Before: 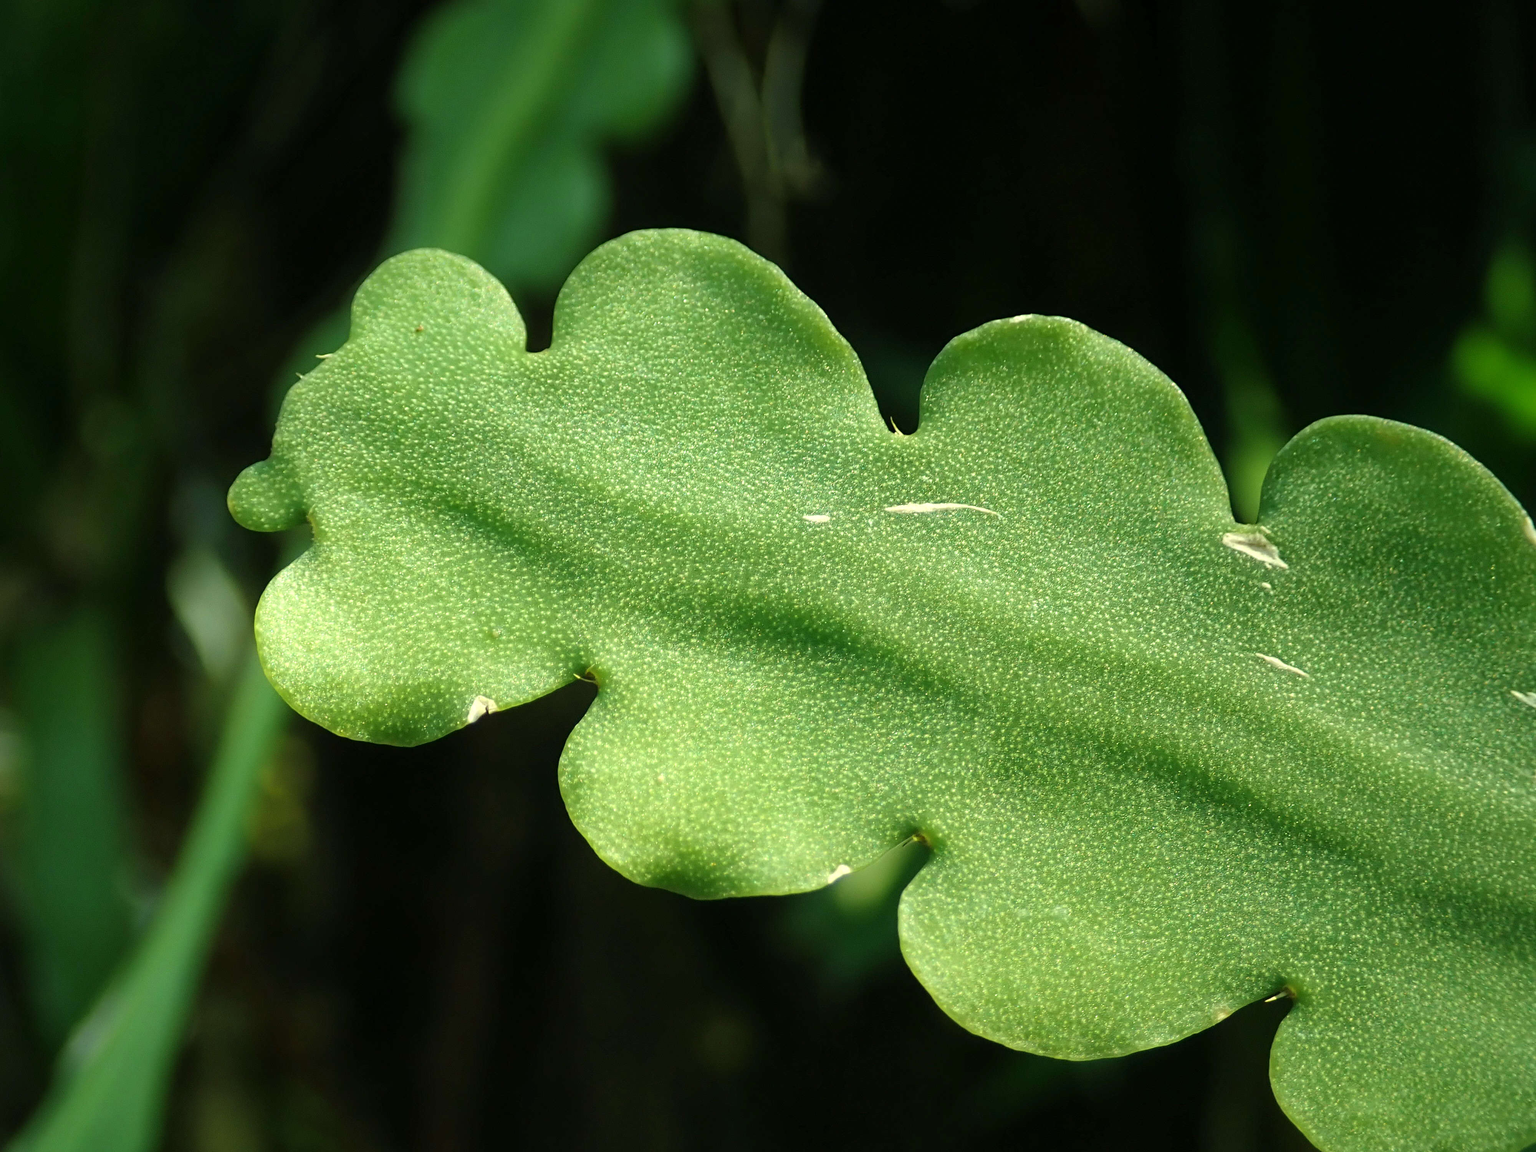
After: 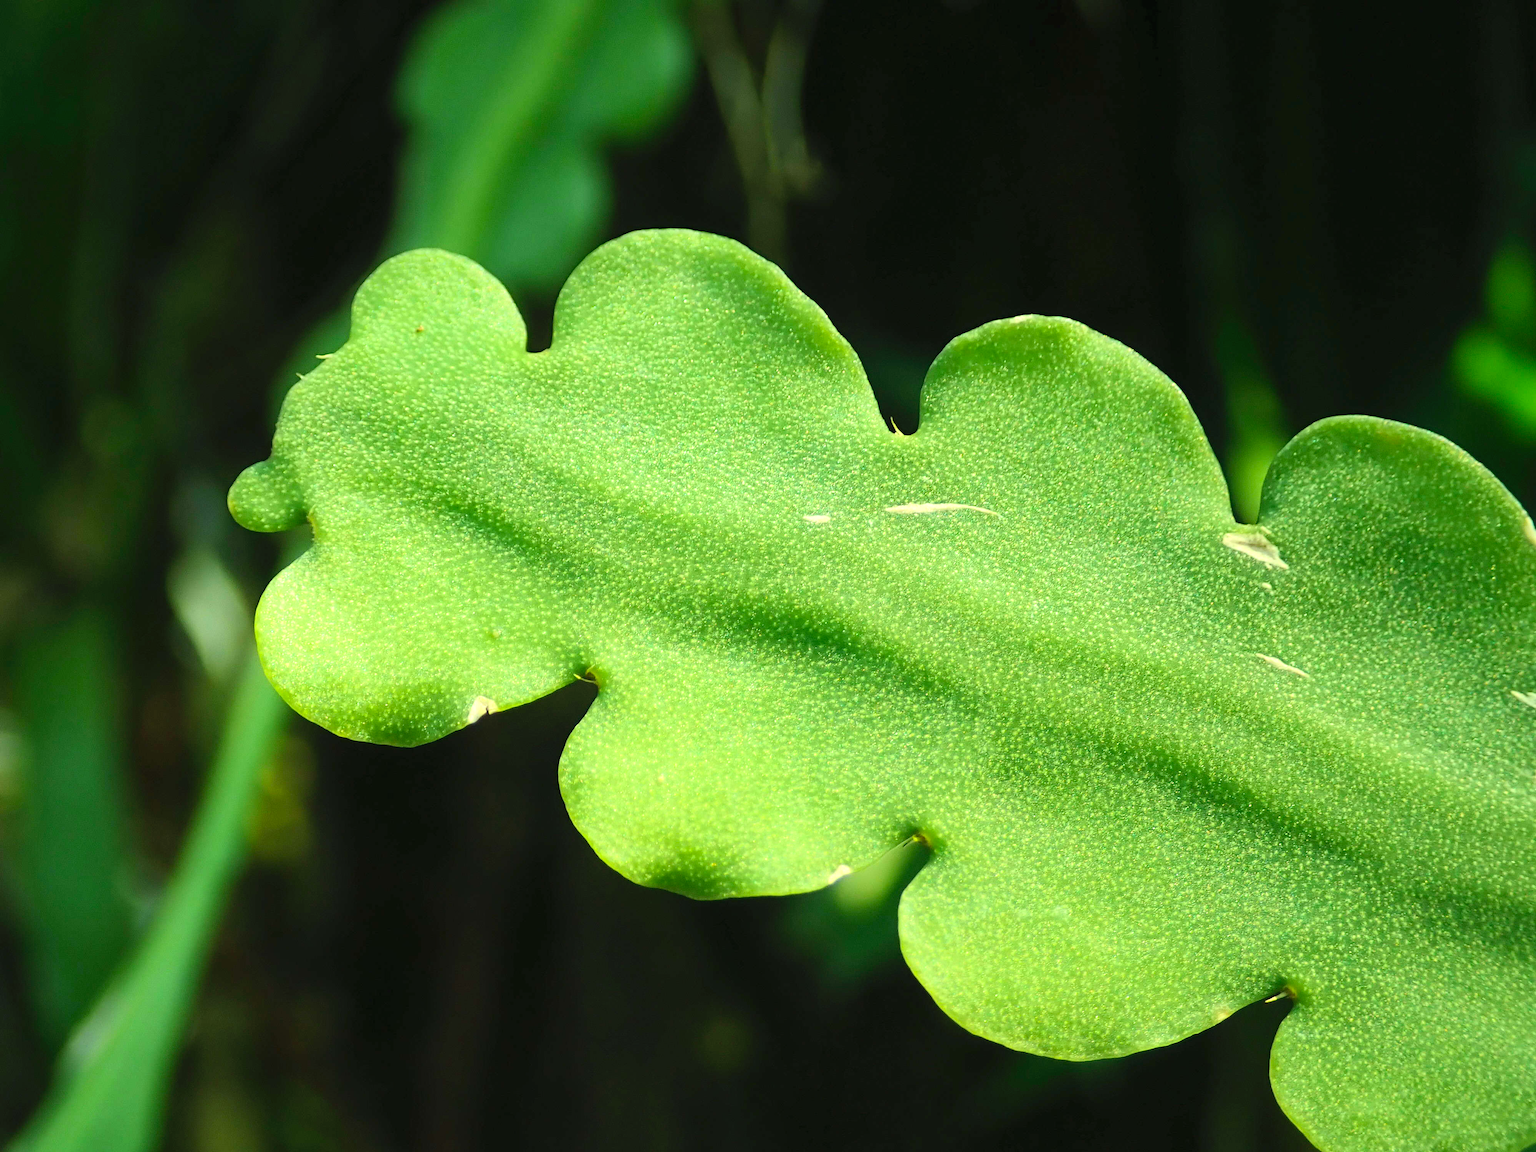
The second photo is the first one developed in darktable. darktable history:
contrast brightness saturation: contrast 0.239, brightness 0.262, saturation 0.393
